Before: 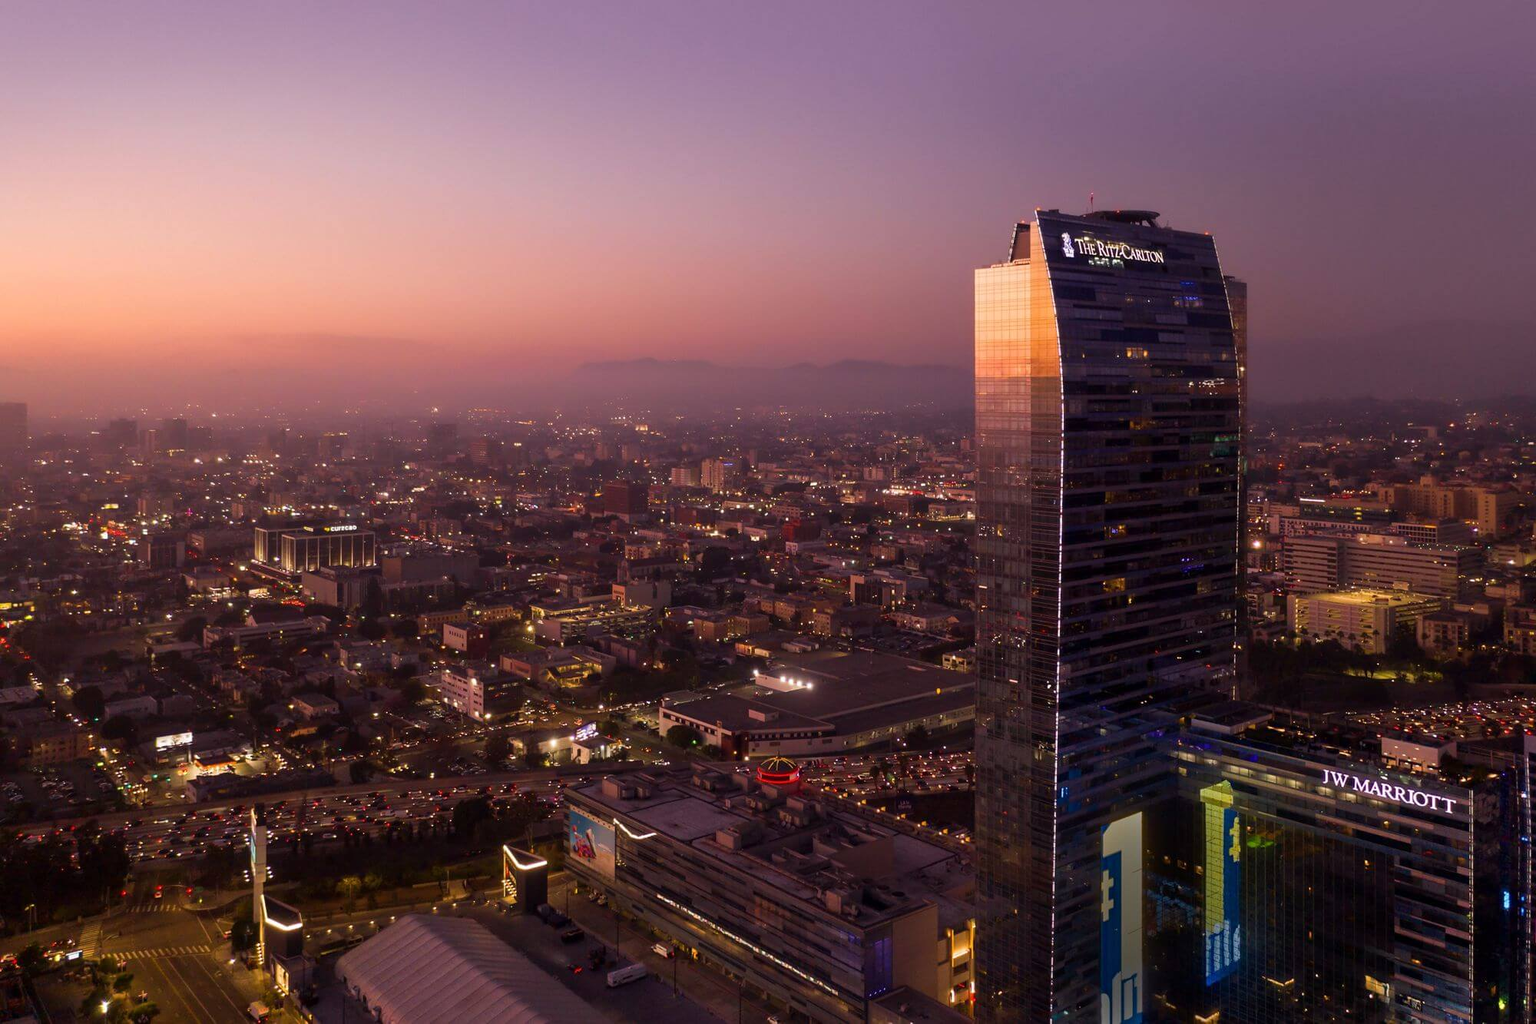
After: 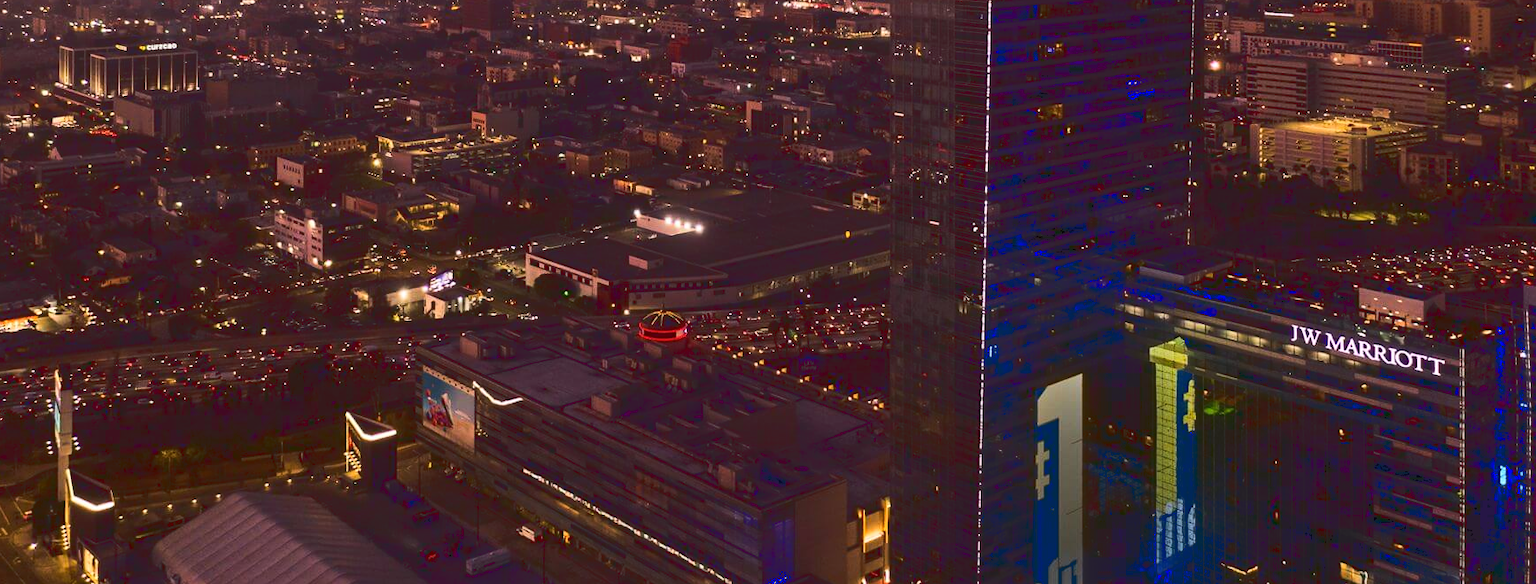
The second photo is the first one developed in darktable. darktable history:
tone curve: curves: ch0 [(0, 0) (0.003, 0.117) (0.011, 0.118) (0.025, 0.123) (0.044, 0.13) (0.069, 0.137) (0.1, 0.149) (0.136, 0.157) (0.177, 0.184) (0.224, 0.217) (0.277, 0.257) (0.335, 0.324) (0.399, 0.406) (0.468, 0.511) (0.543, 0.609) (0.623, 0.712) (0.709, 0.8) (0.801, 0.877) (0.898, 0.938) (1, 1)], color space Lab, linked channels, preserve colors none
crop and rotate: left 13.251%, top 47.655%, bottom 2.766%
